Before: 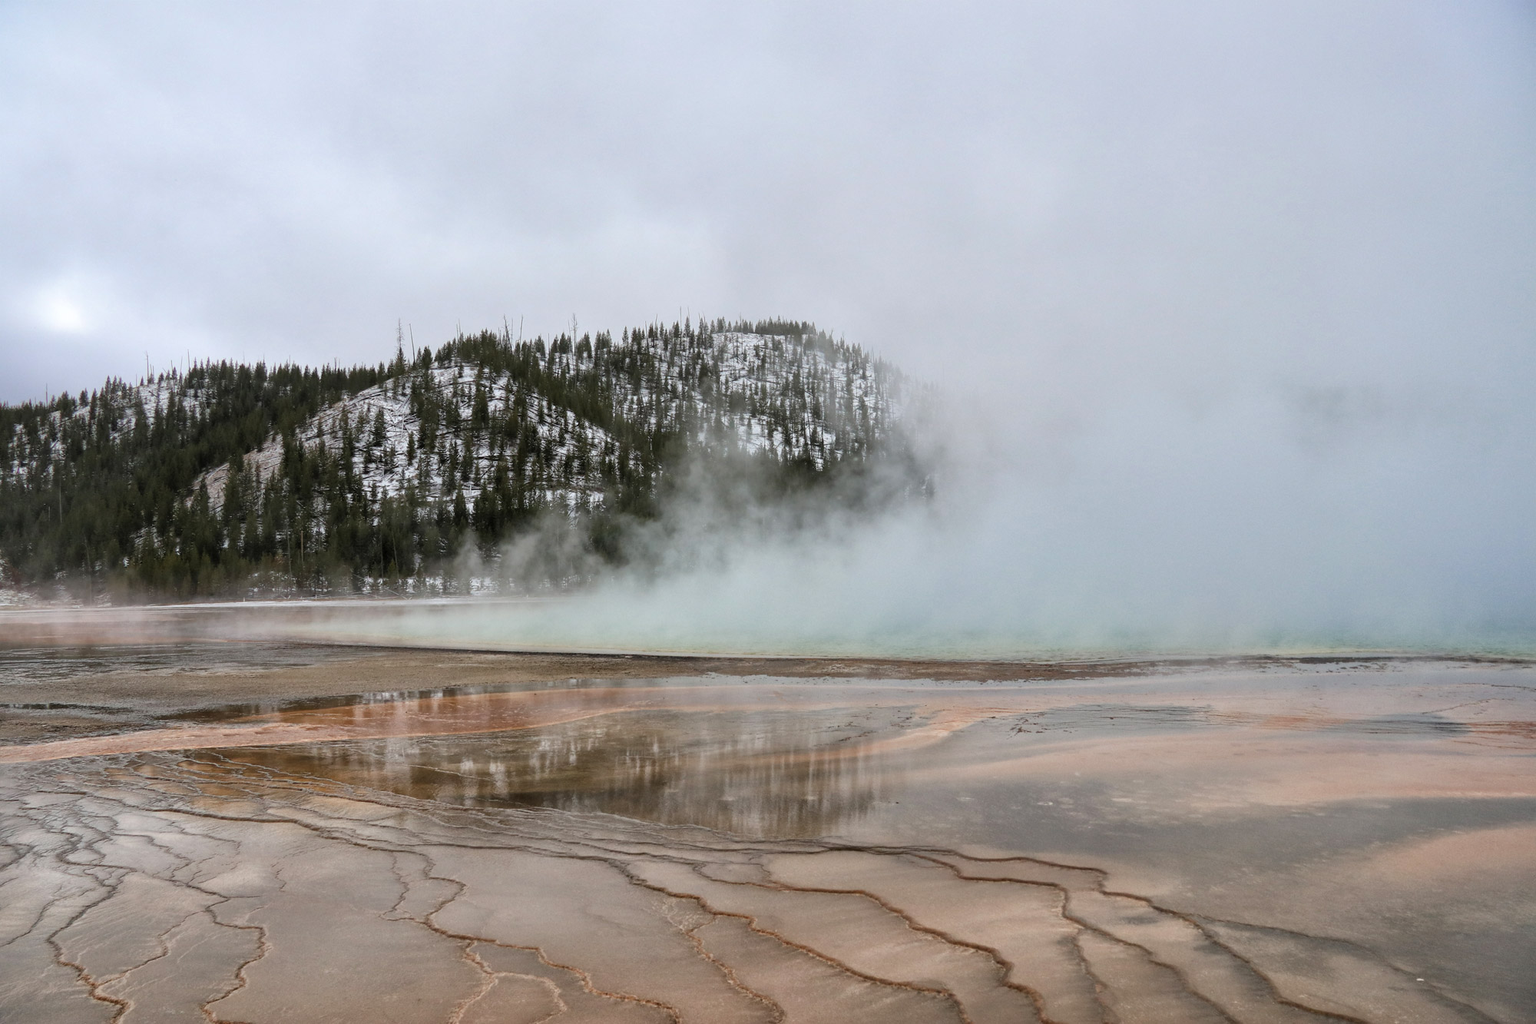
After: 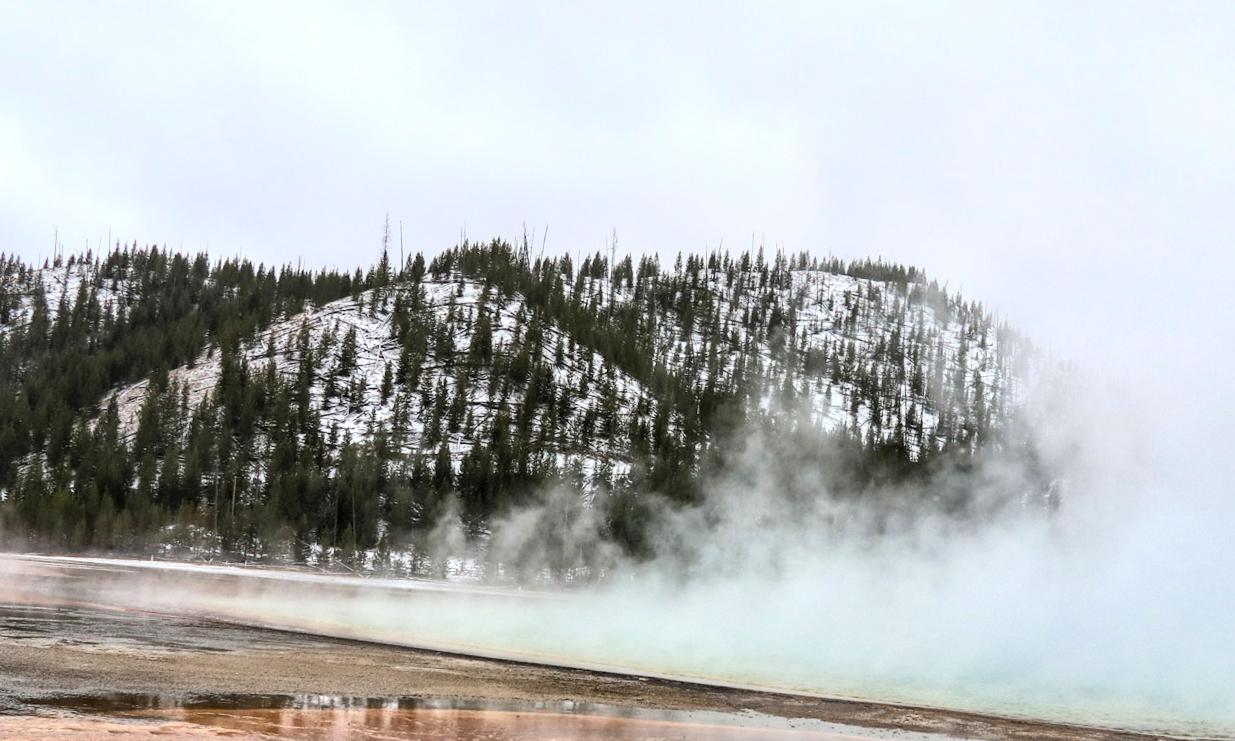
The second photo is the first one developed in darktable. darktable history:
contrast brightness saturation: contrast 0.195, brightness 0.15, saturation 0.149
crop and rotate: angle -5.37°, left 2.216%, top 6.693%, right 27.626%, bottom 30.098%
local contrast: on, module defaults
tone equalizer: -8 EV -0.432 EV, -7 EV -0.4 EV, -6 EV -0.313 EV, -5 EV -0.23 EV, -3 EV 0.2 EV, -2 EV 0.328 EV, -1 EV 0.406 EV, +0 EV 0.422 EV, edges refinement/feathering 500, mask exposure compensation -1.57 EV, preserve details no
